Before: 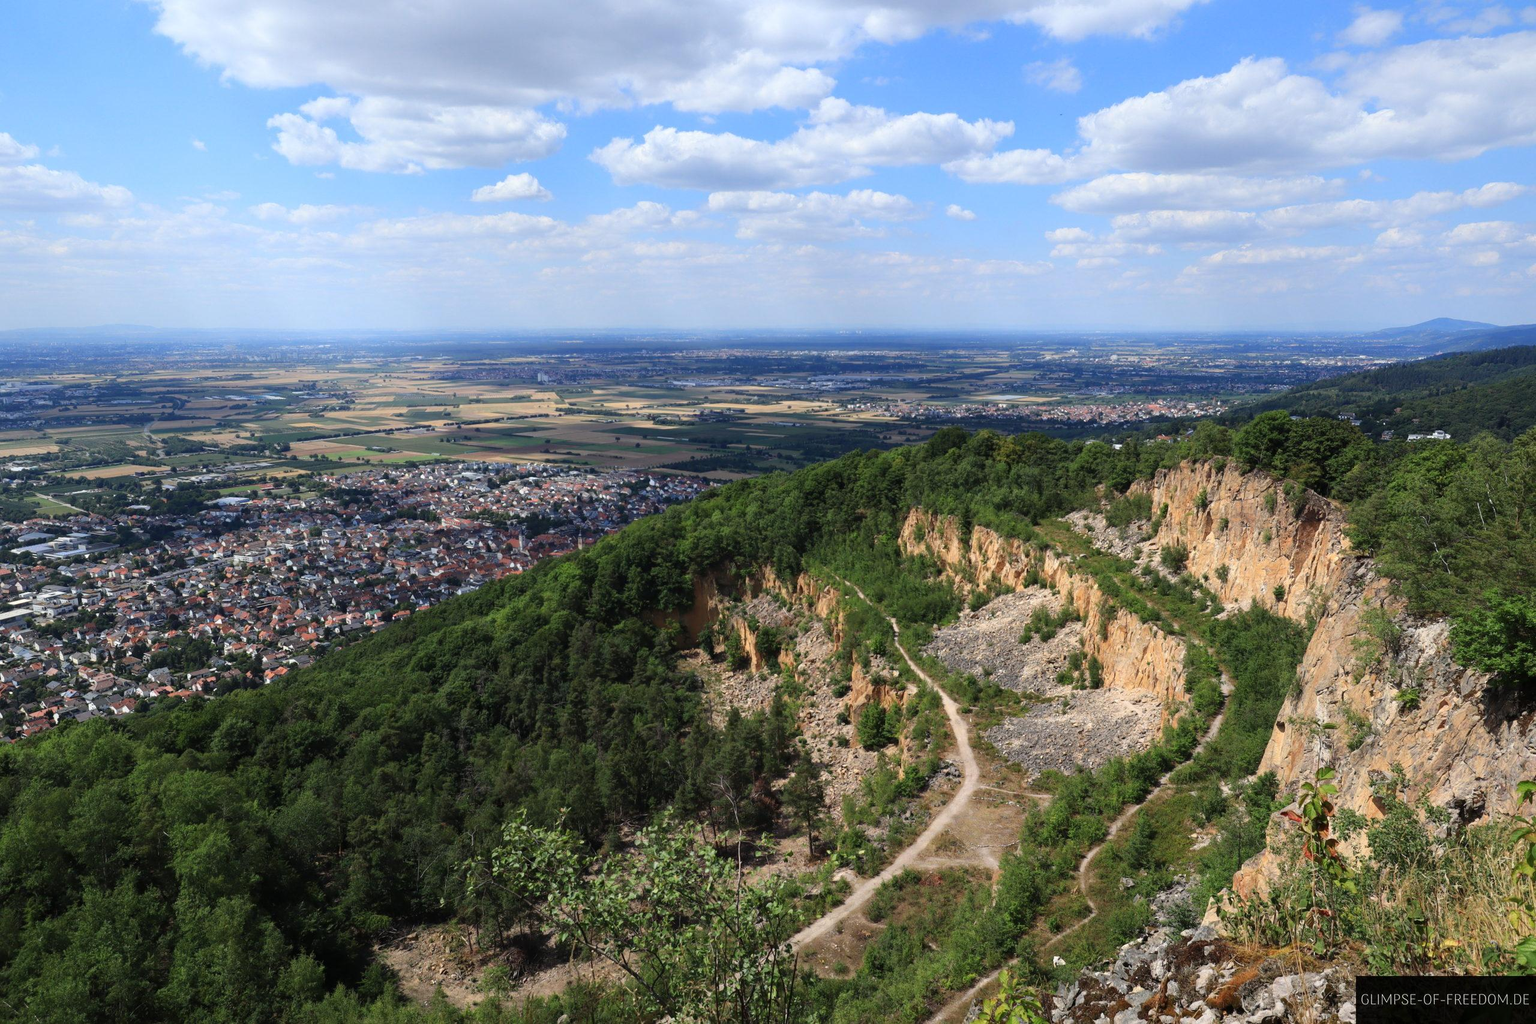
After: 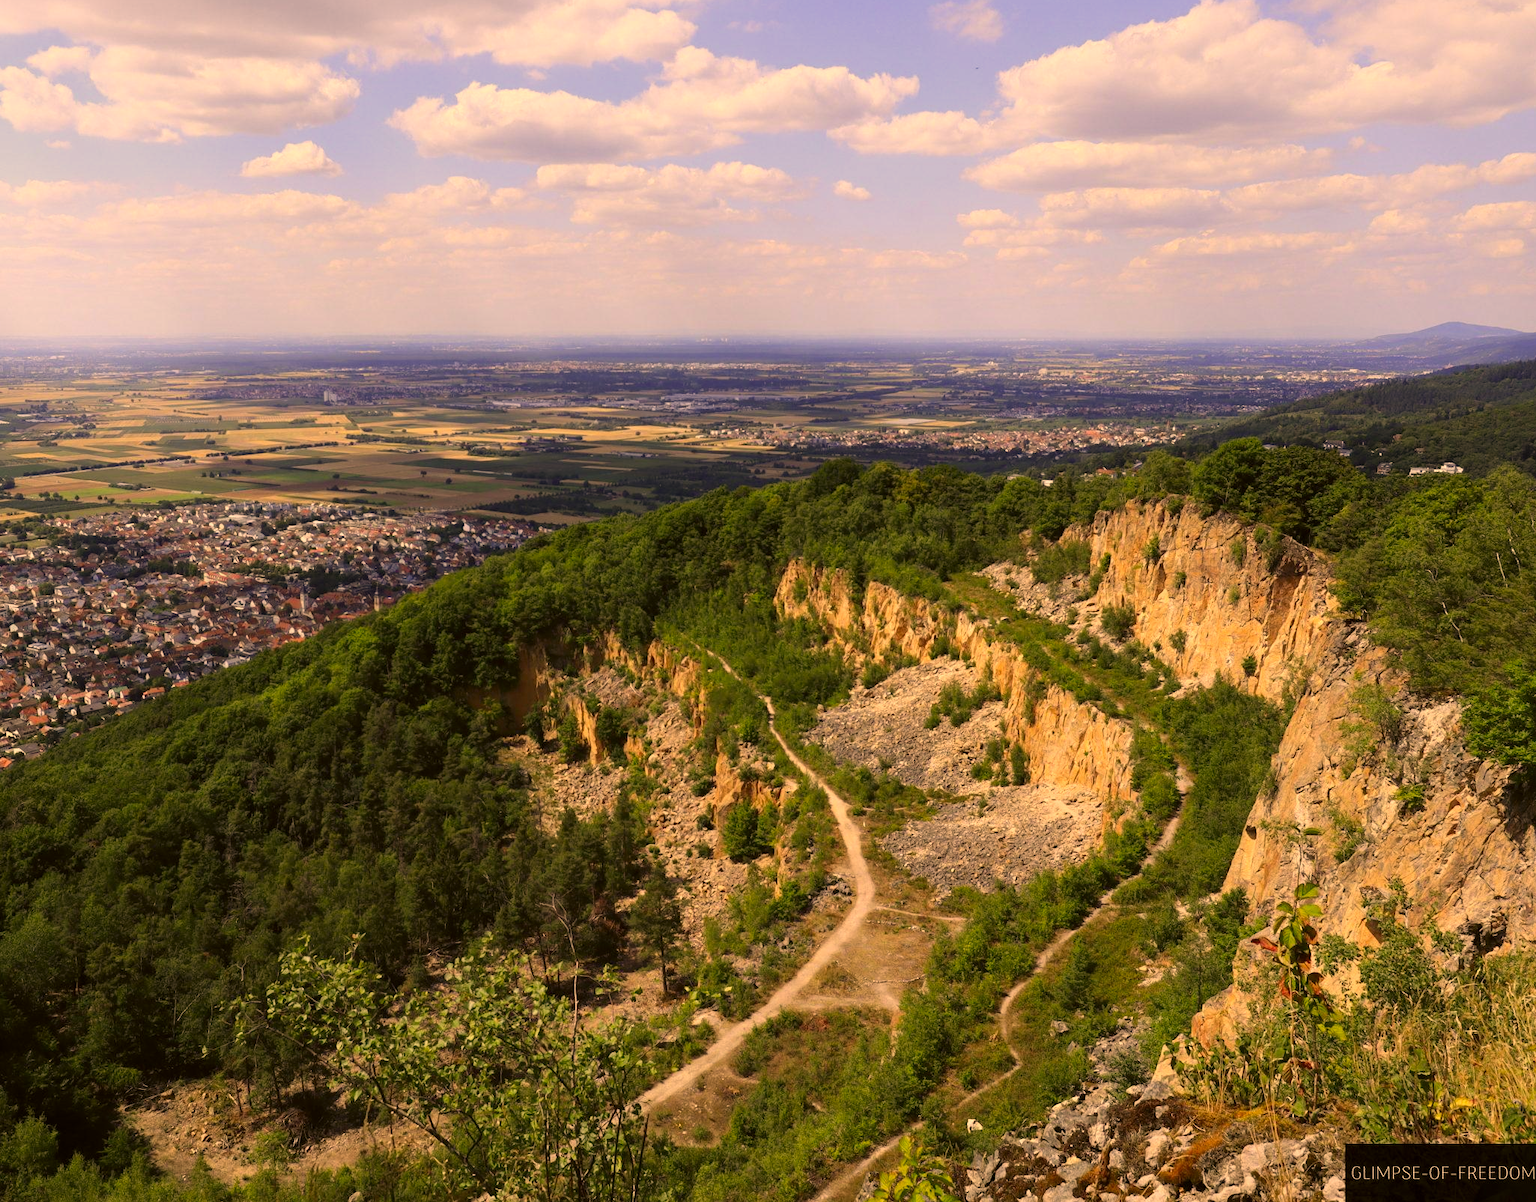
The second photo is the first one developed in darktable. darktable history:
color correction: highlights a* 18.36, highlights b* 35.25, shadows a* 1.08, shadows b* 6.31, saturation 1.01
crop and rotate: left 18.142%, top 5.915%, right 1.715%
